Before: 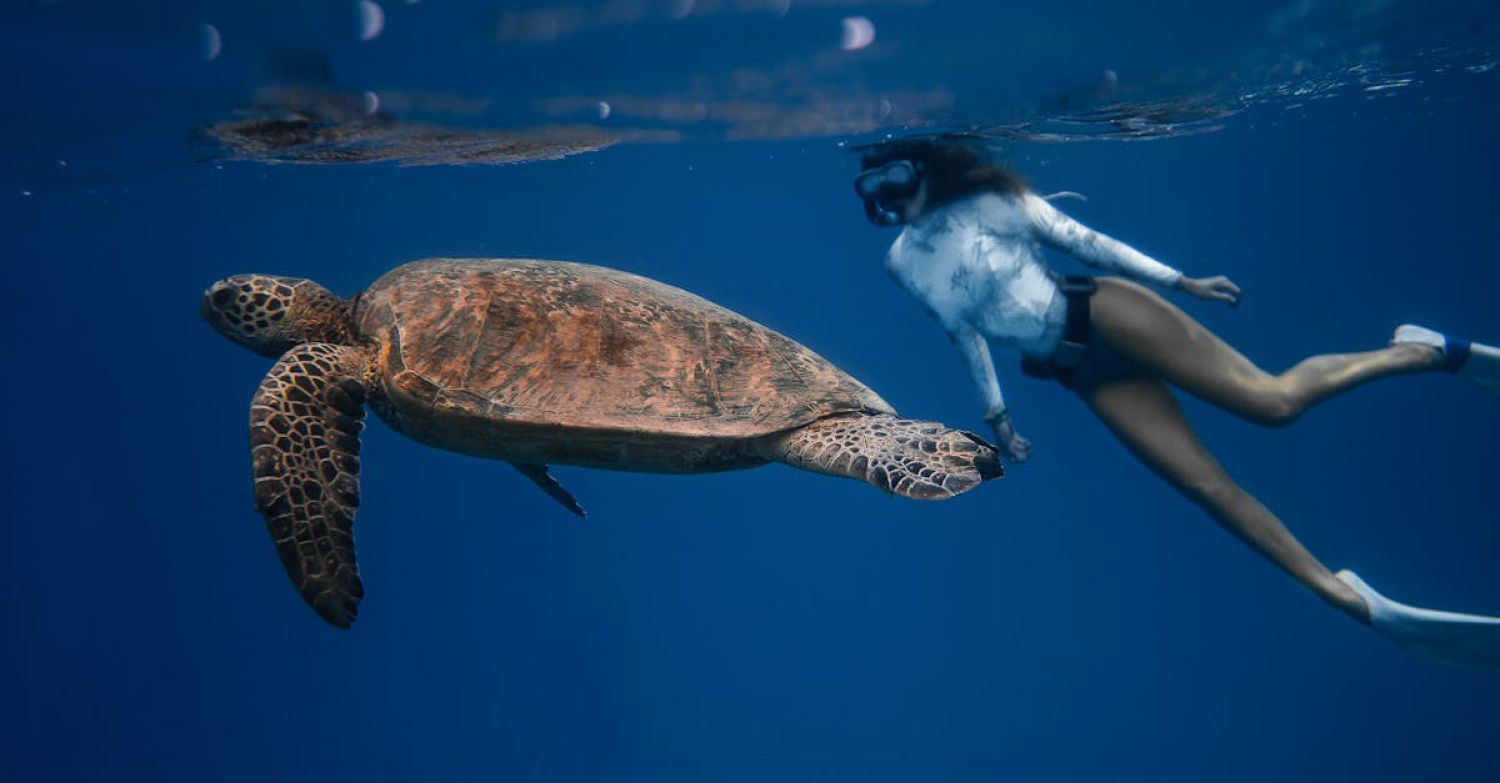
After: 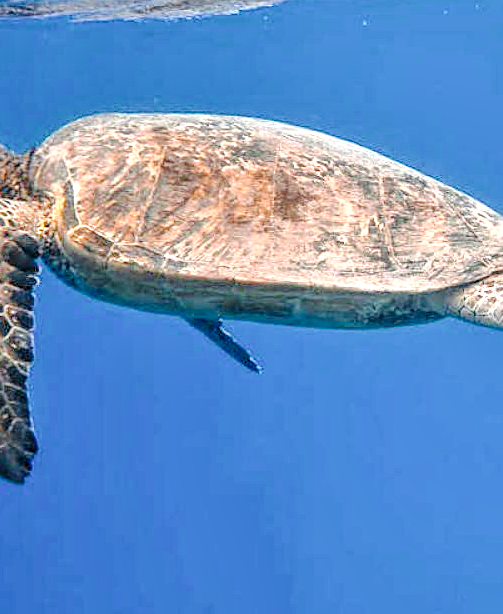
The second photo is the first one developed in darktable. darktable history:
tone equalizer: -7 EV 0.15 EV, -6 EV 0.6 EV, -5 EV 1.15 EV, -4 EV 1.33 EV, -3 EV 1.15 EV, -2 EV 0.6 EV, -1 EV 0.15 EV, mask exposure compensation -0.5 EV
tone curve: curves: ch0 [(0, 0) (0.003, 0.035) (0.011, 0.035) (0.025, 0.035) (0.044, 0.046) (0.069, 0.063) (0.1, 0.084) (0.136, 0.123) (0.177, 0.174) (0.224, 0.232) (0.277, 0.304) (0.335, 0.387) (0.399, 0.476) (0.468, 0.566) (0.543, 0.639) (0.623, 0.714) (0.709, 0.776) (0.801, 0.851) (0.898, 0.921) (1, 1)], preserve colors none
local contrast: highlights 40%, shadows 60%, detail 136%, midtone range 0.514
exposure: black level correction 0, exposure 1.2 EV, compensate highlight preservation false
crop and rotate: left 21.77%, top 18.528%, right 44.676%, bottom 2.997%
sharpen: on, module defaults
